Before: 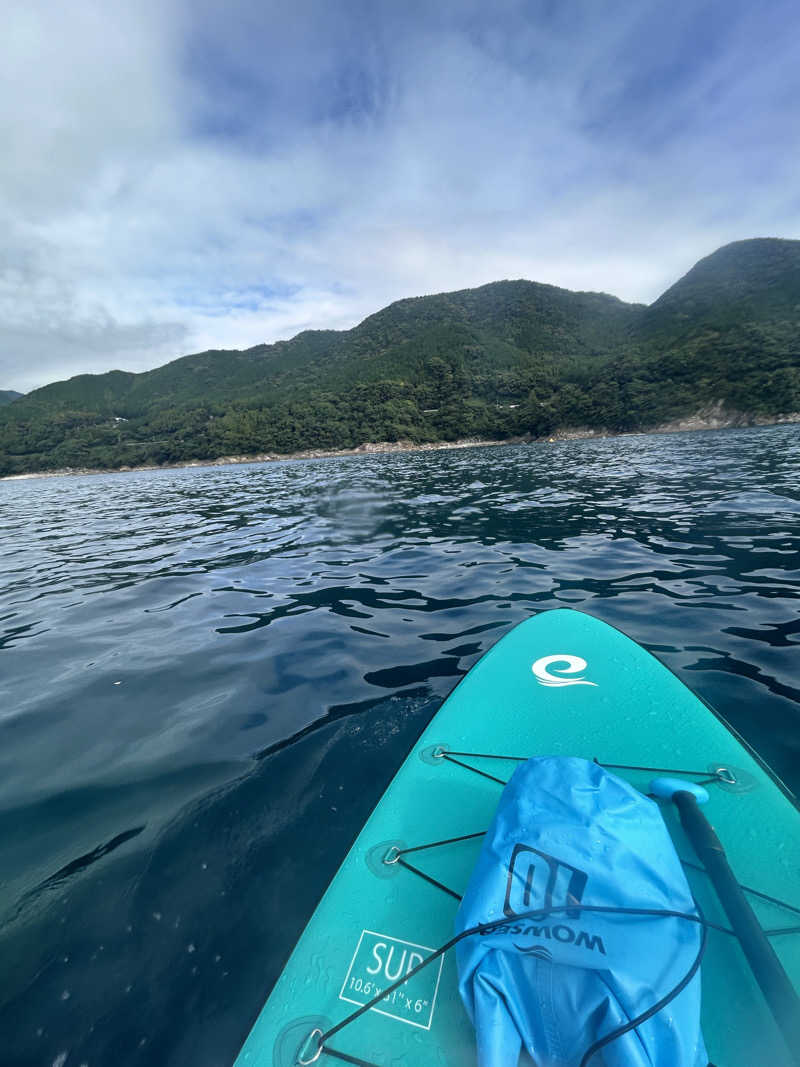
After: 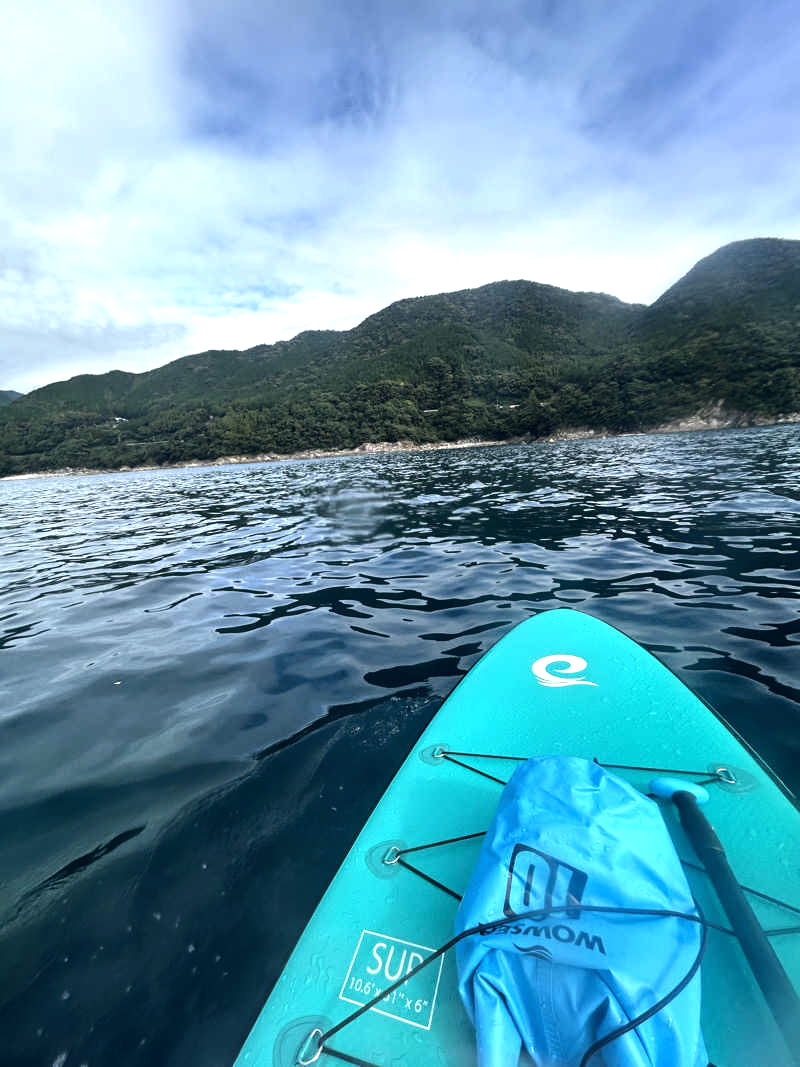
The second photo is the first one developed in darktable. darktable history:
tone equalizer: -8 EV -0.787 EV, -7 EV -0.695 EV, -6 EV -0.571 EV, -5 EV -0.371 EV, -3 EV 0.401 EV, -2 EV 0.6 EV, -1 EV 0.682 EV, +0 EV 0.739 EV, edges refinement/feathering 500, mask exposure compensation -1.57 EV, preserve details no
